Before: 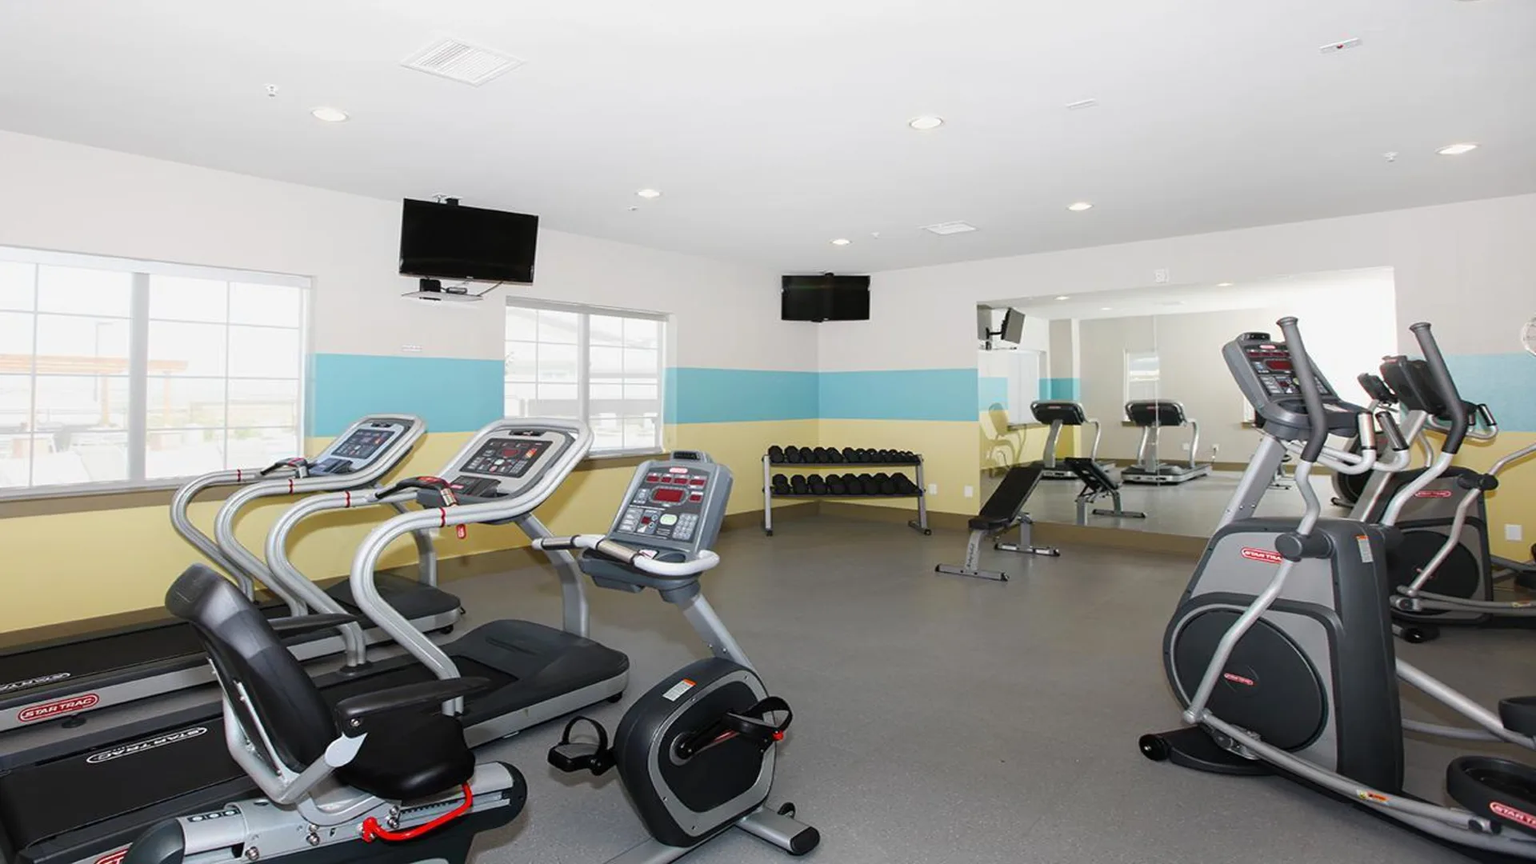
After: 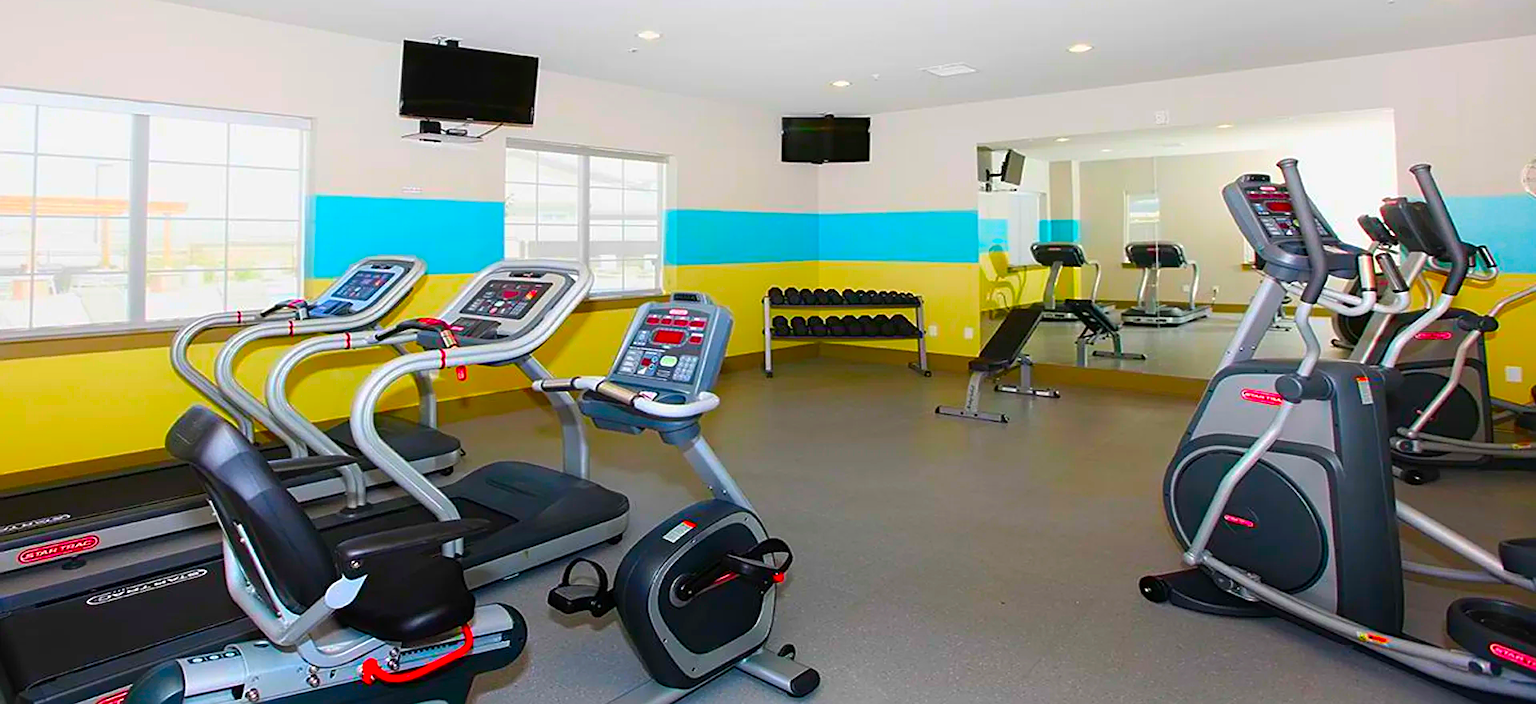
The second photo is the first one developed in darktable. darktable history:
color correction: highlights b* -0.004, saturation 2.97
sharpen: on, module defaults
crop and rotate: top 18.395%
